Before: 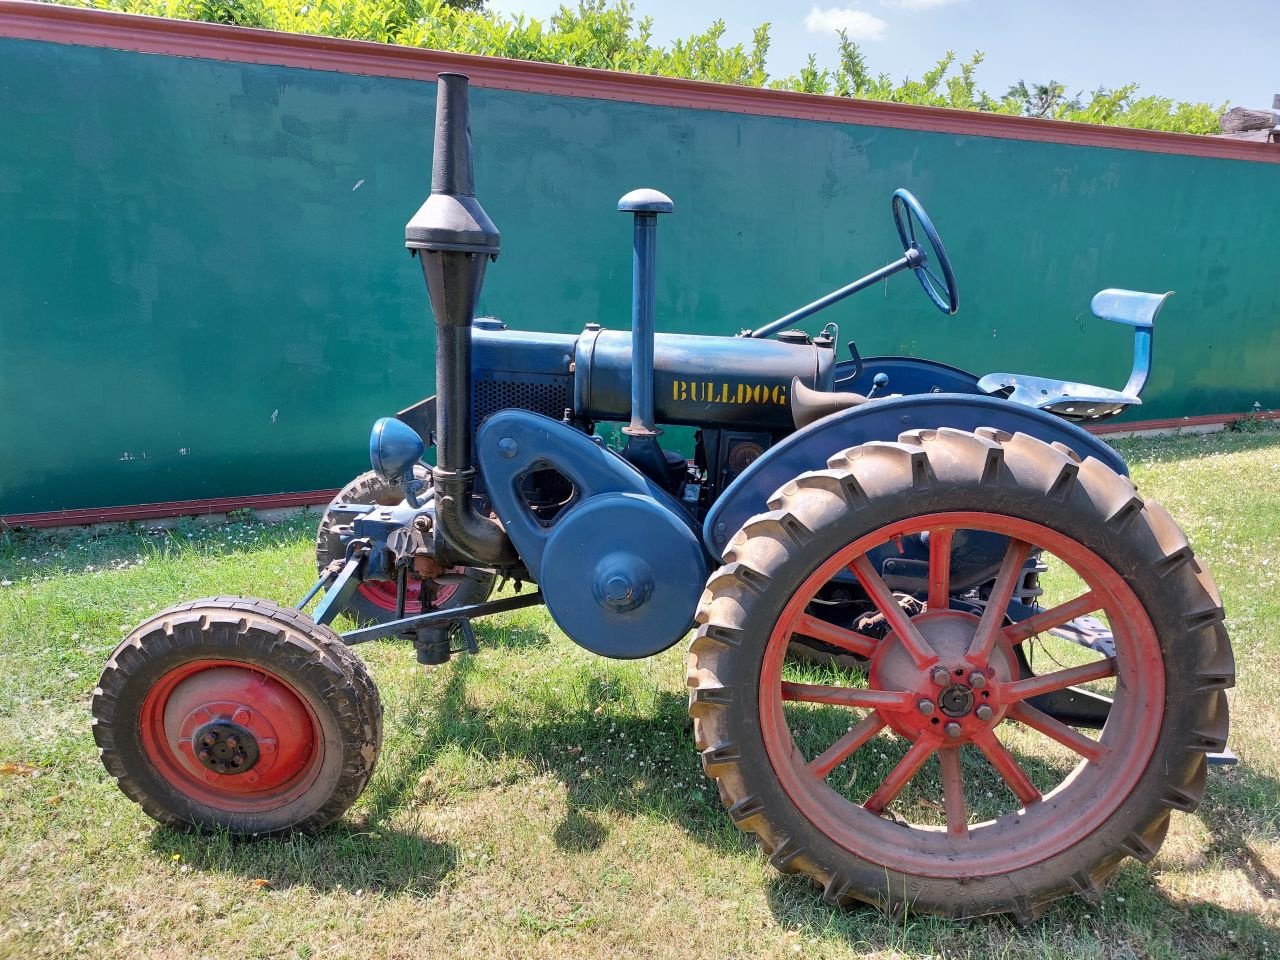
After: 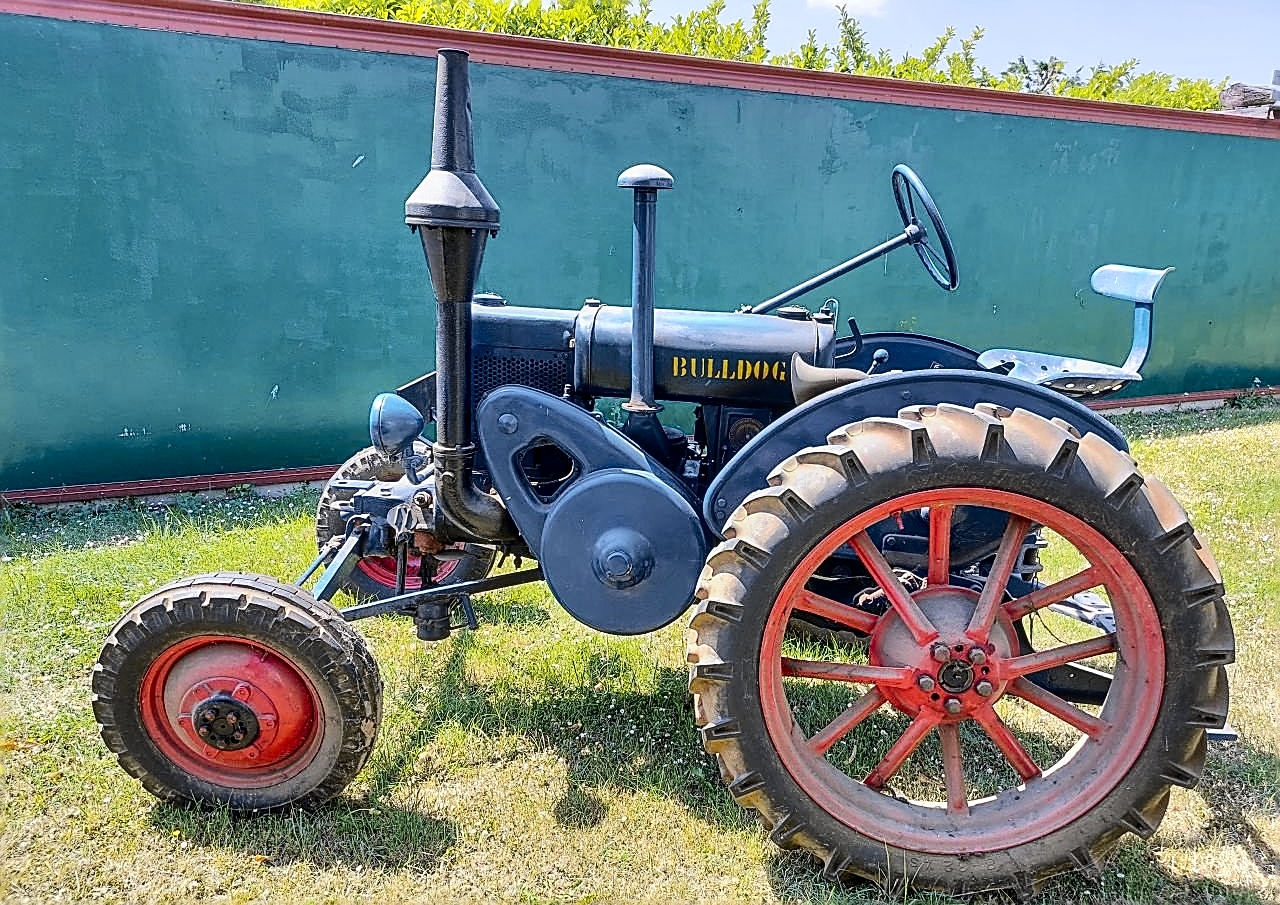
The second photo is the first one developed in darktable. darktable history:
sharpen: radius 1.648, amount 1.294
local contrast: on, module defaults
crop and rotate: top 2.516%, bottom 3.112%
tone curve: curves: ch0 [(0, 0.01) (0.097, 0.07) (0.204, 0.173) (0.447, 0.517) (0.539, 0.624) (0.733, 0.791) (0.879, 0.898) (1, 0.98)]; ch1 [(0, 0) (0.393, 0.415) (0.447, 0.448) (0.485, 0.494) (0.523, 0.509) (0.545, 0.544) (0.574, 0.578) (0.648, 0.674) (1, 1)]; ch2 [(0, 0) (0.369, 0.388) (0.449, 0.431) (0.499, 0.5) (0.521, 0.517) (0.53, 0.54) (0.564, 0.569) (0.674, 0.735) (1, 1)], color space Lab, independent channels, preserve colors none
